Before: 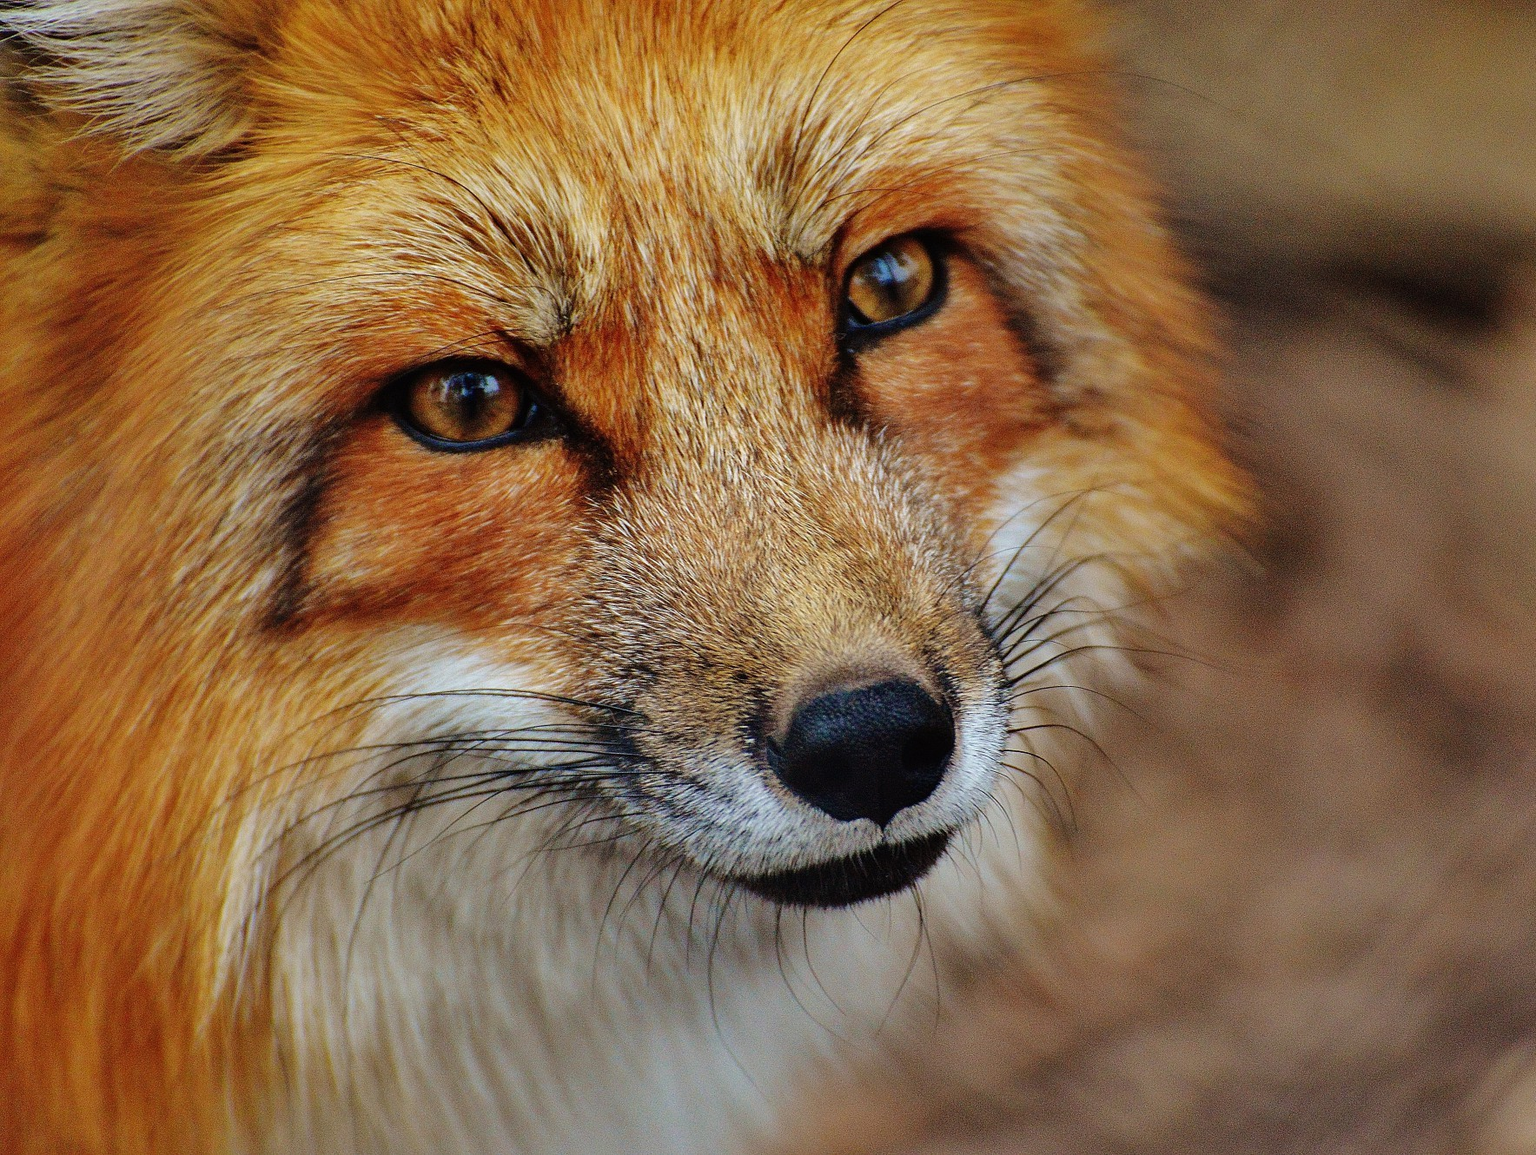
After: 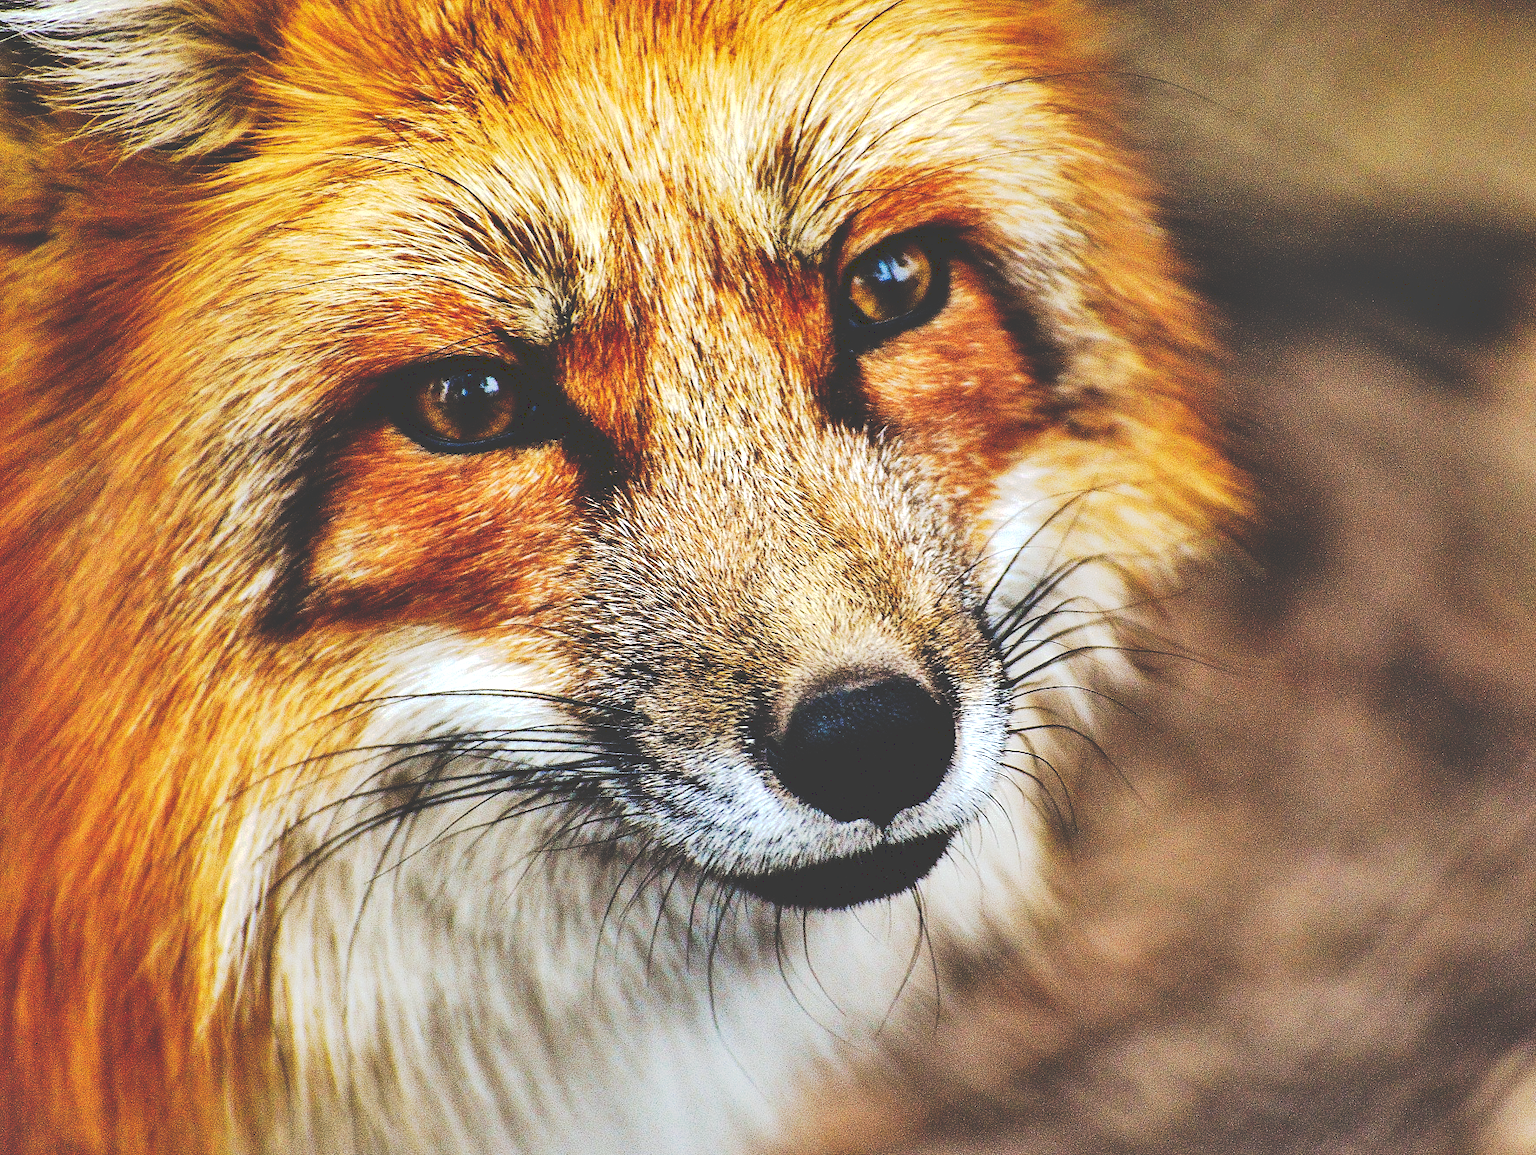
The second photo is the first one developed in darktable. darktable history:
tone curve: curves: ch0 [(0, 0) (0.003, 0.231) (0.011, 0.231) (0.025, 0.231) (0.044, 0.231) (0.069, 0.235) (0.1, 0.24) (0.136, 0.246) (0.177, 0.256) (0.224, 0.279) (0.277, 0.313) (0.335, 0.354) (0.399, 0.428) (0.468, 0.514) (0.543, 0.61) (0.623, 0.728) (0.709, 0.808) (0.801, 0.873) (0.898, 0.909) (1, 1)], preserve colors none
tone equalizer: -8 EV -1.08 EV, -7 EV -1.01 EV, -6 EV -0.867 EV, -5 EV -0.578 EV, -3 EV 0.578 EV, -2 EV 0.867 EV, -1 EV 1.01 EV, +0 EV 1.08 EV, edges refinement/feathering 500, mask exposure compensation -1.57 EV, preserve details no
white balance: red 0.982, blue 1.018
shadows and highlights: shadows 75, highlights -25, soften with gaussian
